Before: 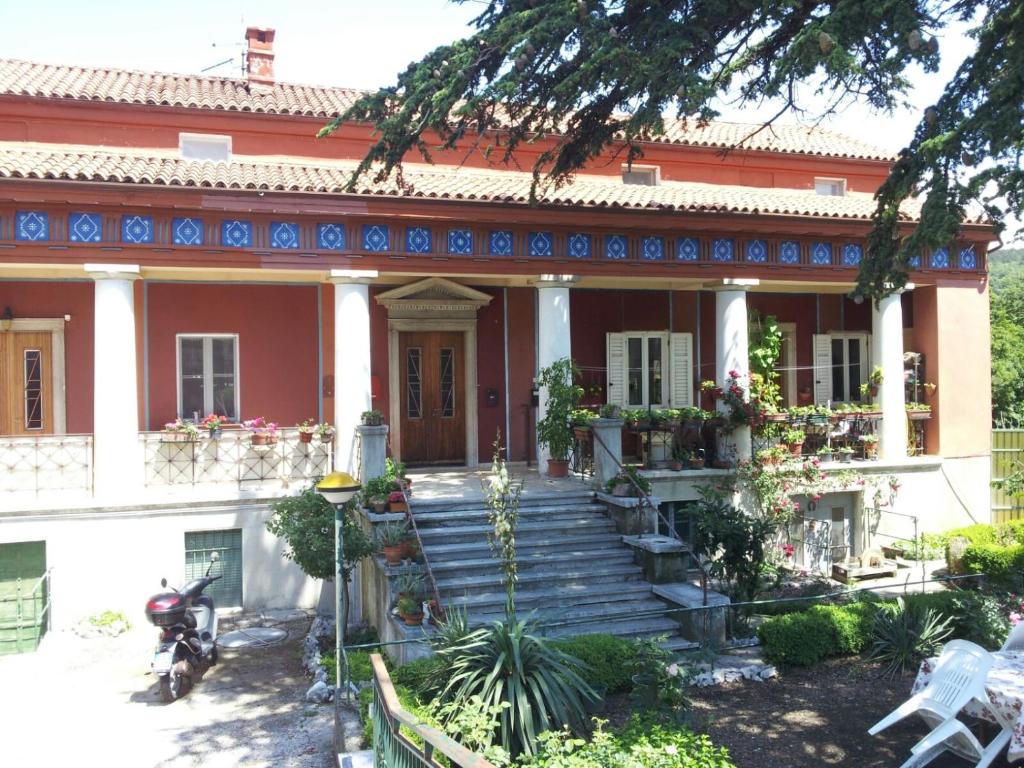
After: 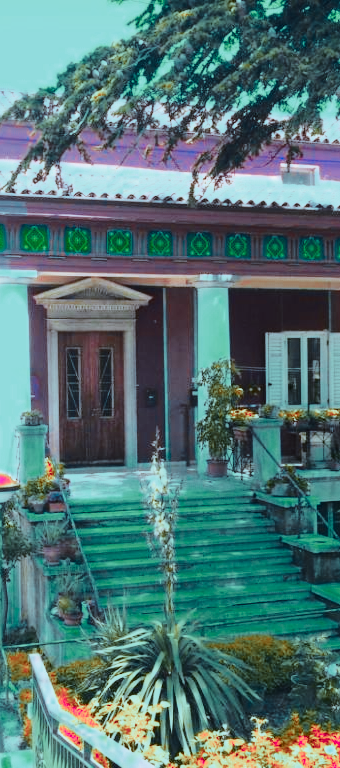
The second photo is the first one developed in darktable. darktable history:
crop: left 33.36%, right 33.36%
base curve: curves: ch0 [(0, 0) (0.032, 0.037) (0.105, 0.228) (0.435, 0.76) (0.856, 0.983) (1, 1)]
color zones: curves: ch0 [(0.826, 0.353)]; ch1 [(0.242, 0.647) (0.889, 0.342)]; ch2 [(0.246, 0.089) (0.969, 0.068)]
white balance: red 0.871, blue 1.249
